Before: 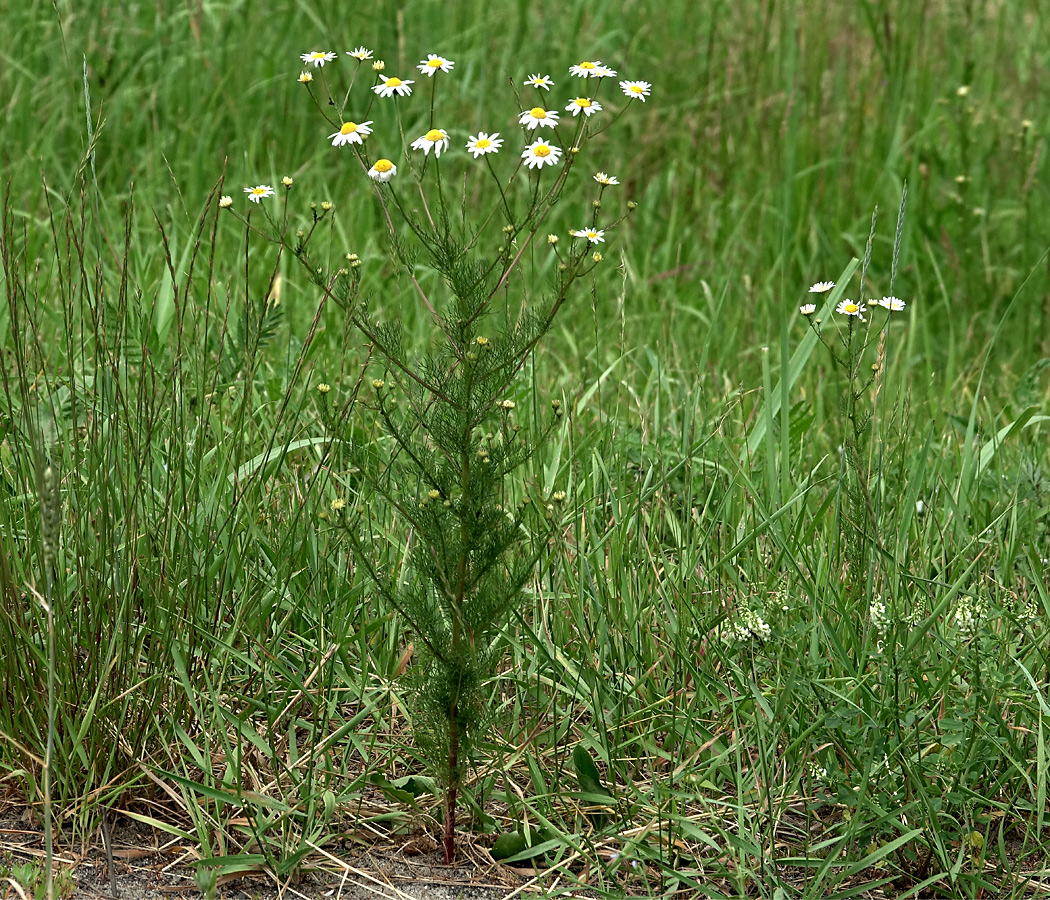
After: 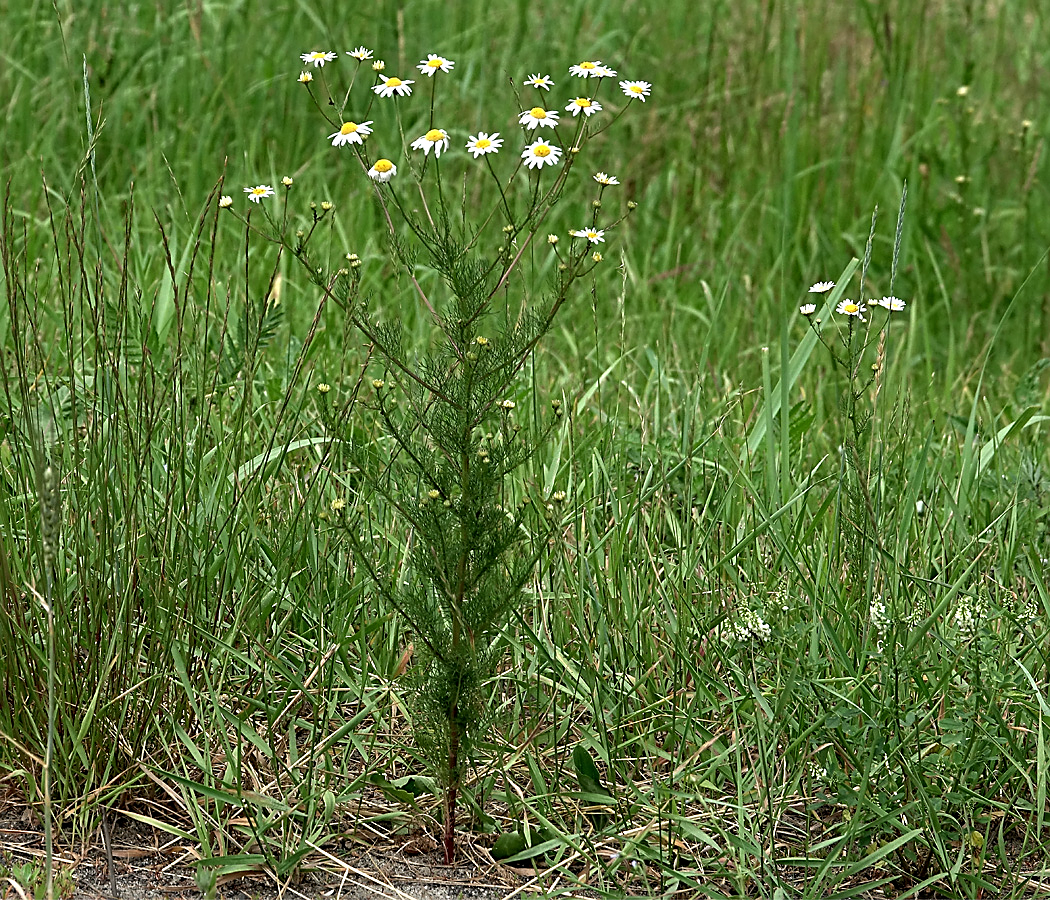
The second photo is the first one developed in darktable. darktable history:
white balance: red 1.004, blue 1.024
sharpen: on, module defaults
